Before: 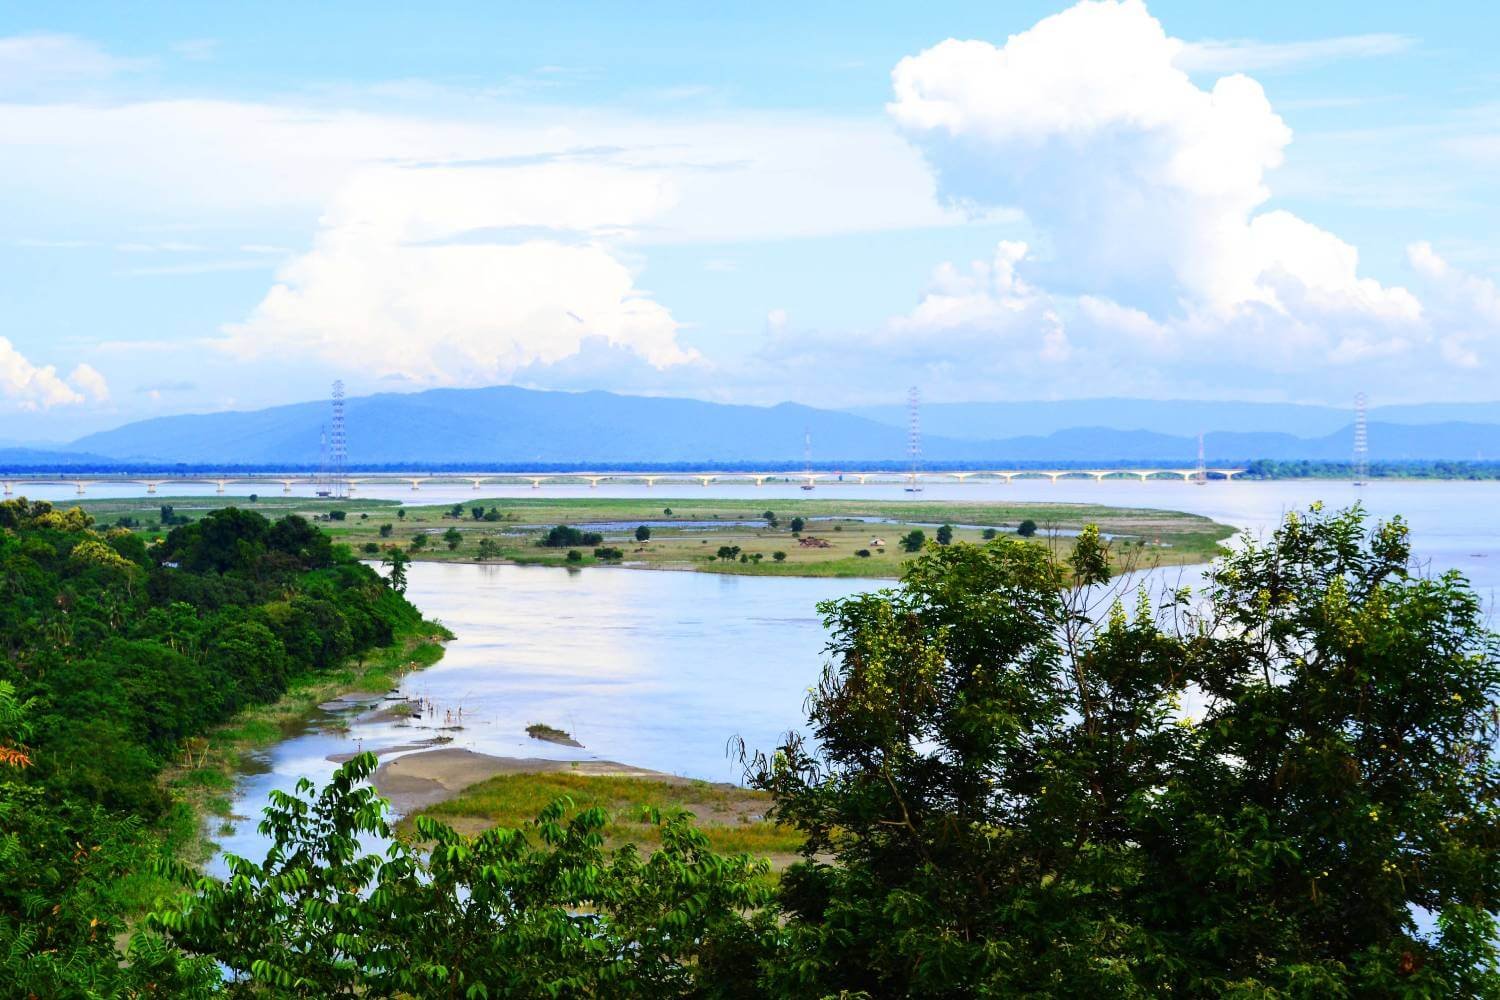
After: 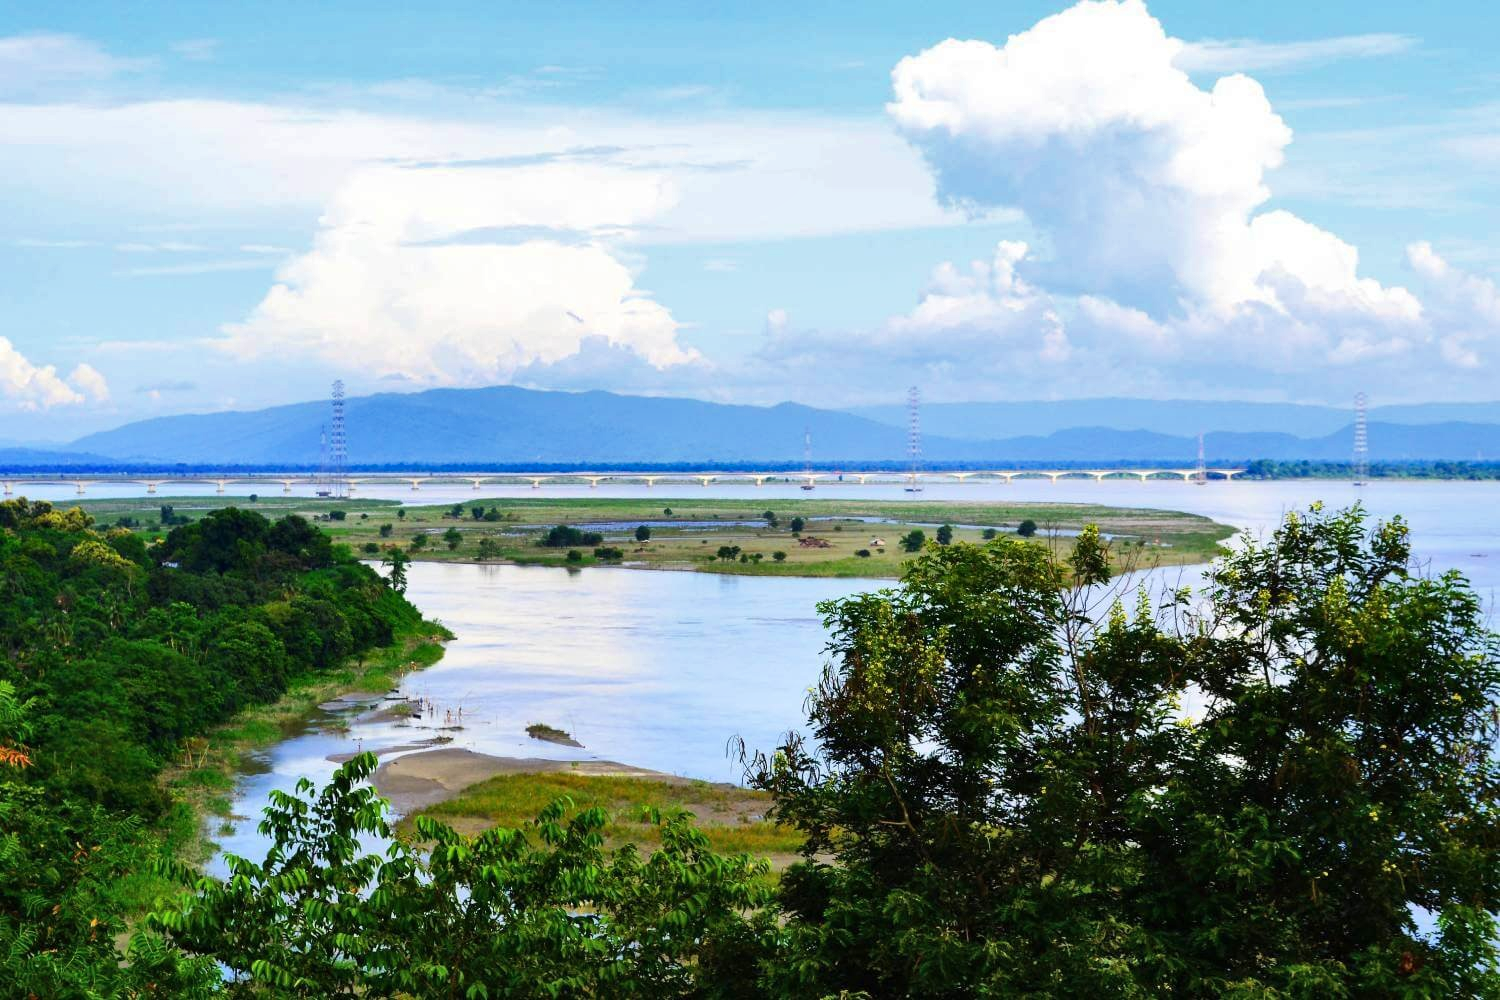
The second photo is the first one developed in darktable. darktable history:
shadows and highlights: shadows 25.18, highlights -48.19, soften with gaussian
